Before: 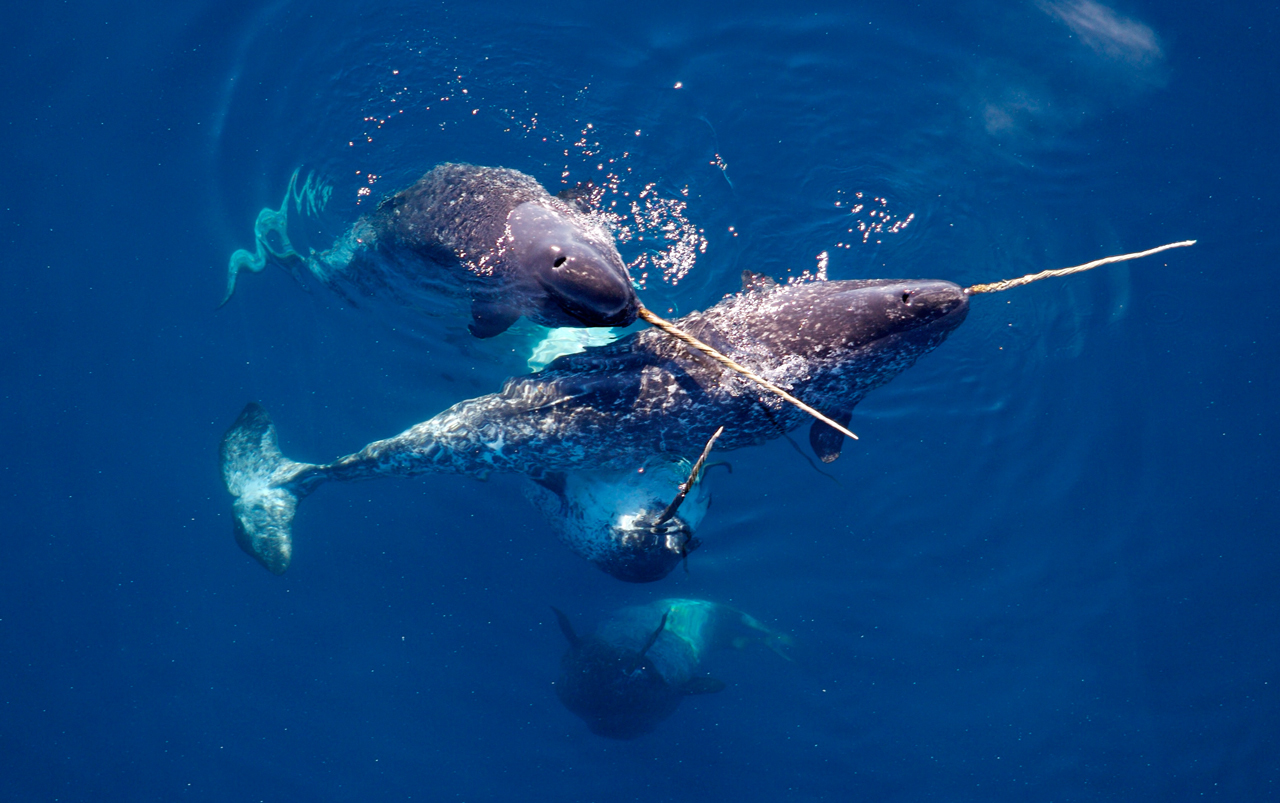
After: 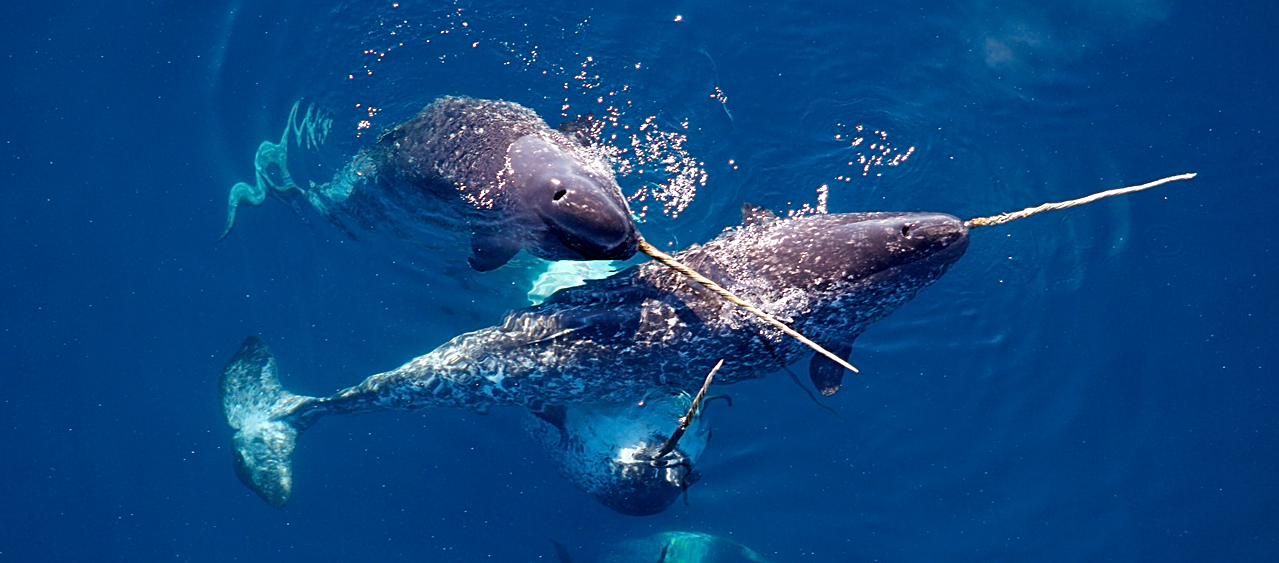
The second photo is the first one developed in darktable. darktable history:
sharpen: on, module defaults
crop and rotate: top 8.513%, bottom 21.353%
